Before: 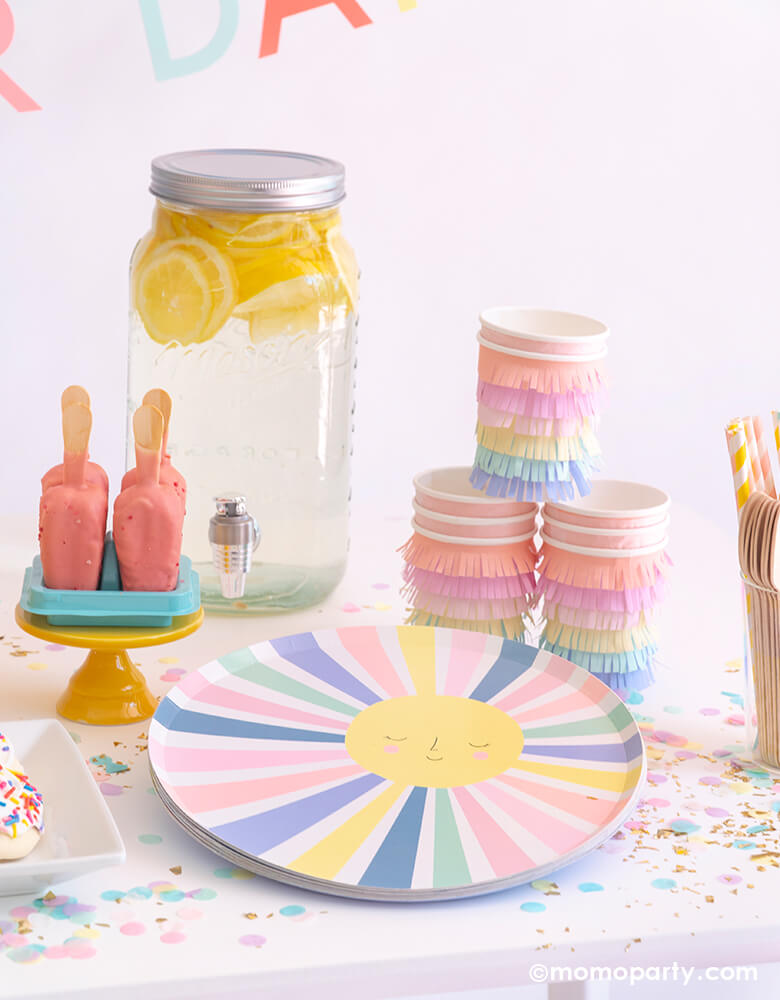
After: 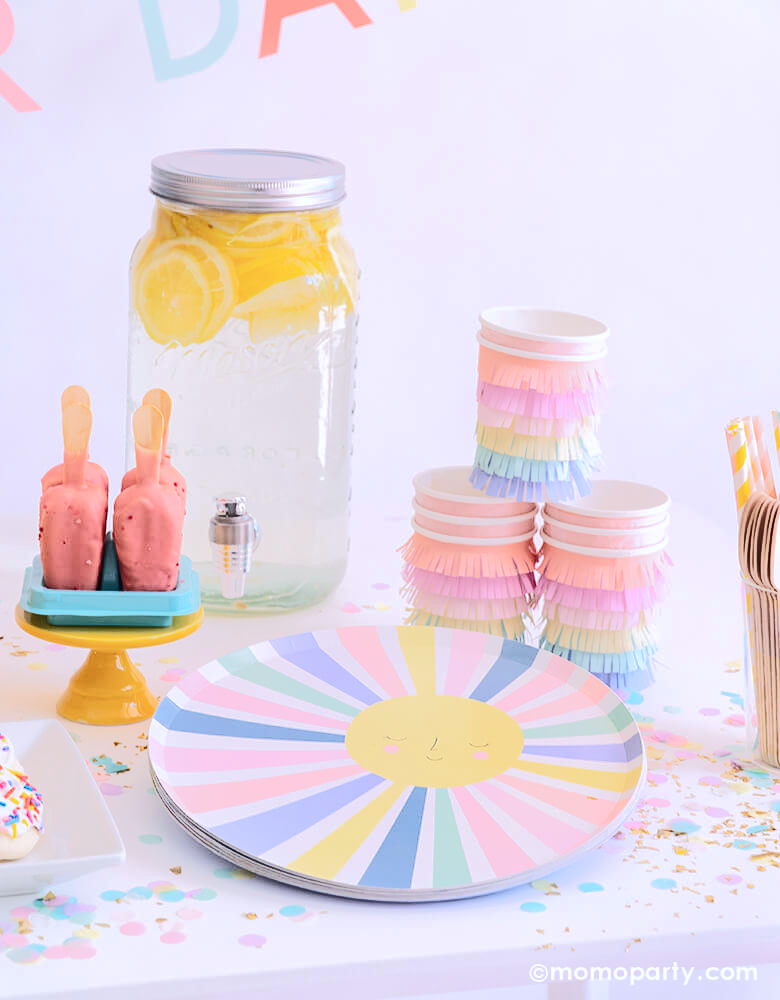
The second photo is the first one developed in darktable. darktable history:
color calibration: illuminant as shot in camera, x 0.358, y 0.373, temperature 4628.91 K
tone curve: curves: ch0 [(0, 0) (0.003, 0.005) (0.011, 0.007) (0.025, 0.009) (0.044, 0.013) (0.069, 0.017) (0.1, 0.02) (0.136, 0.029) (0.177, 0.052) (0.224, 0.086) (0.277, 0.129) (0.335, 0.188) (0.399, 0.256) (0.468, 0.361) (0.543, 0.526) (0.623, 0.696) (0.709, 0.784) (0.801, 0.85) (0.898, 0.882) (1, 1)], color space Lab, independent channels, preserve colors none
